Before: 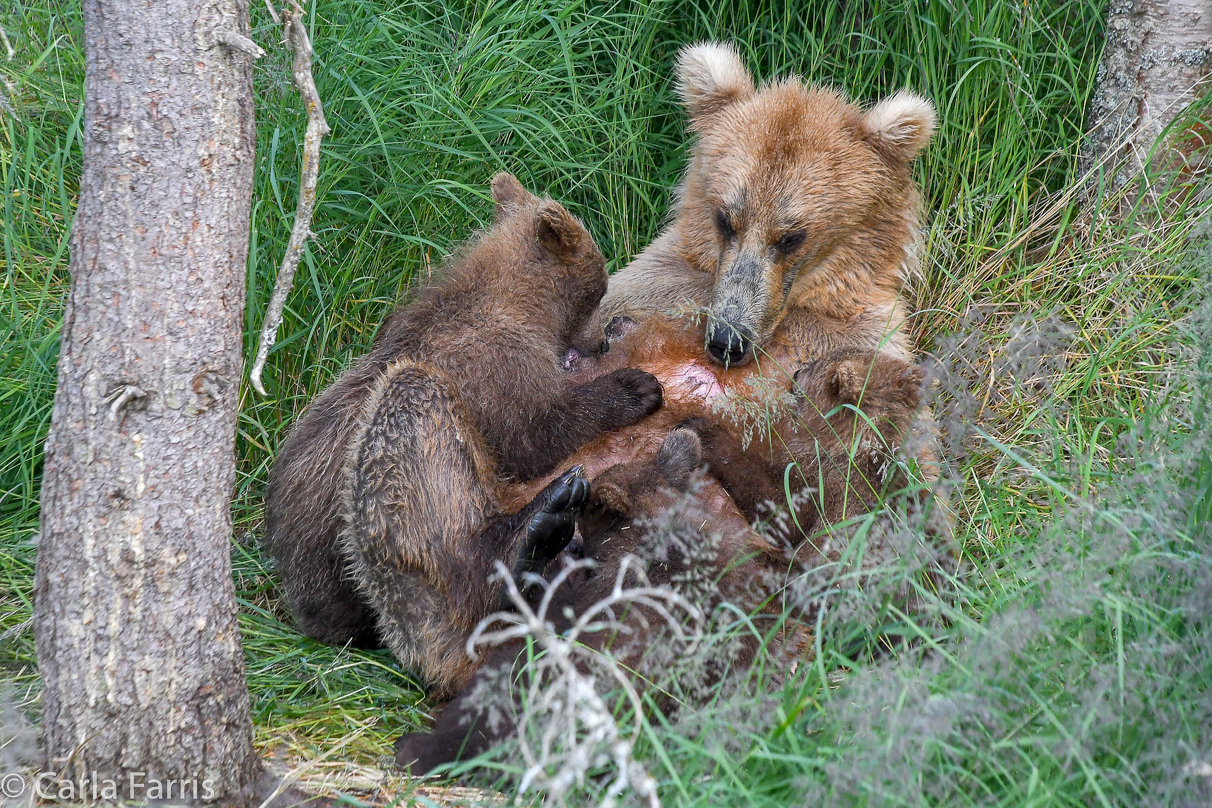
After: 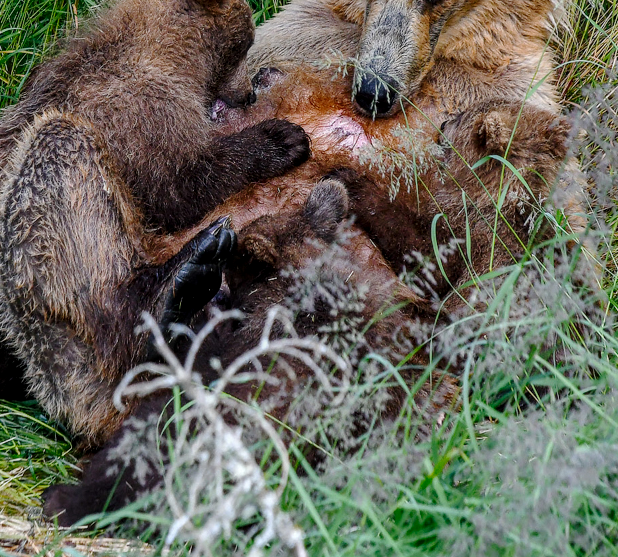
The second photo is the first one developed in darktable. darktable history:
local contrast: on, module defaults
crop and rotate: left 29.139%, top 31.053%, right 19.808%
tone curve: curves: ch0 [(0, 0) (0.181, 0.087) (0.498, 0.485) (0.78, 0.742) (0.993, 0.954)]; ch1 [(0, 0) (0.311, 0.149) (0.395, 0.349) (0.488, 0.477) (0.612, 0.641) (1, 1)]; ch2 [(0, 0) (0.5, 0.5) (0.638, 0.667) (1, 1)], preserve colors none
